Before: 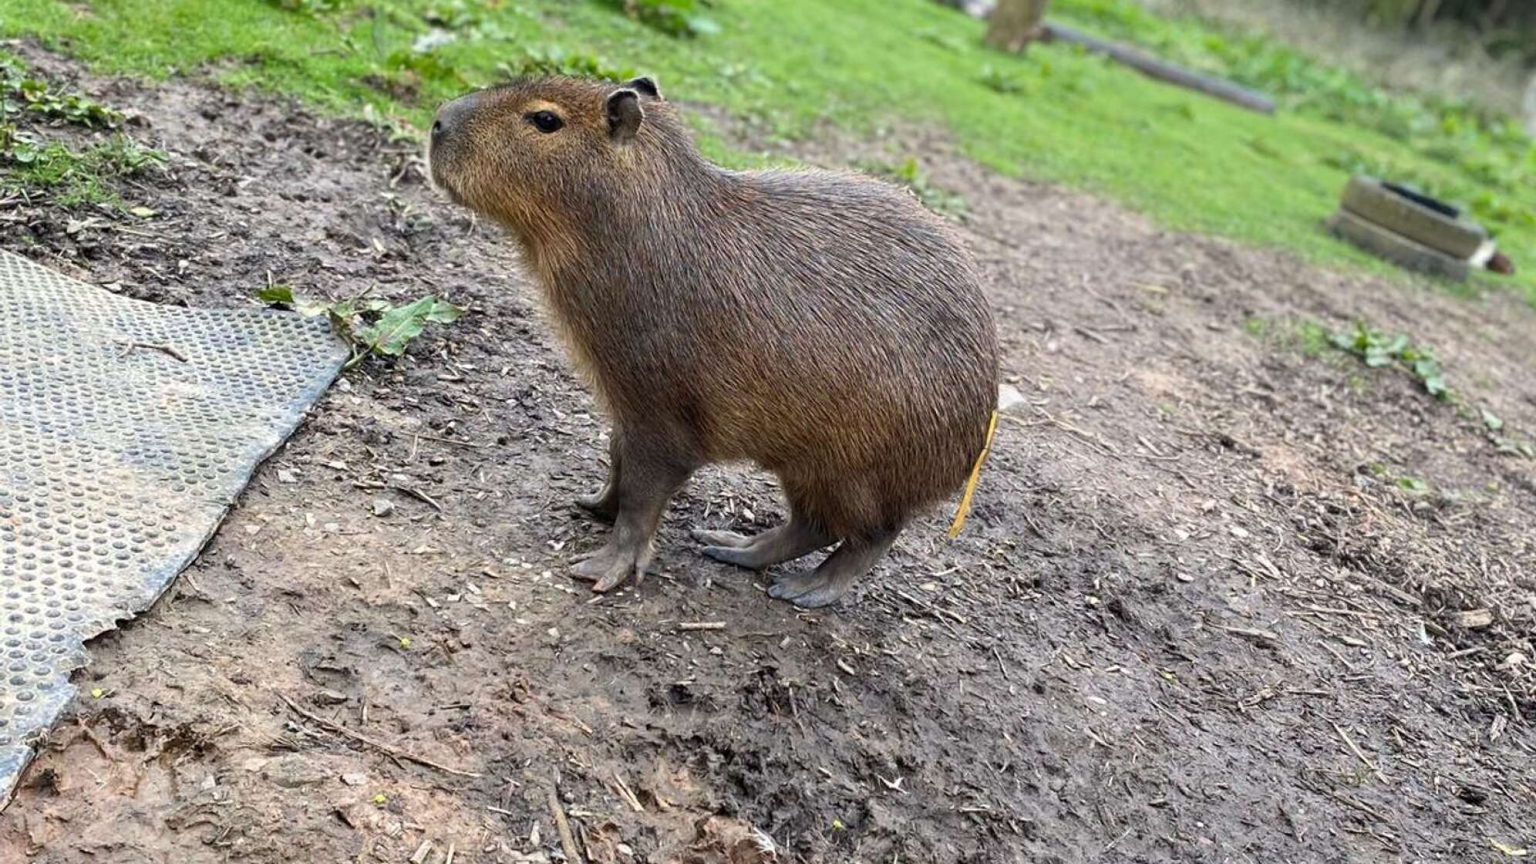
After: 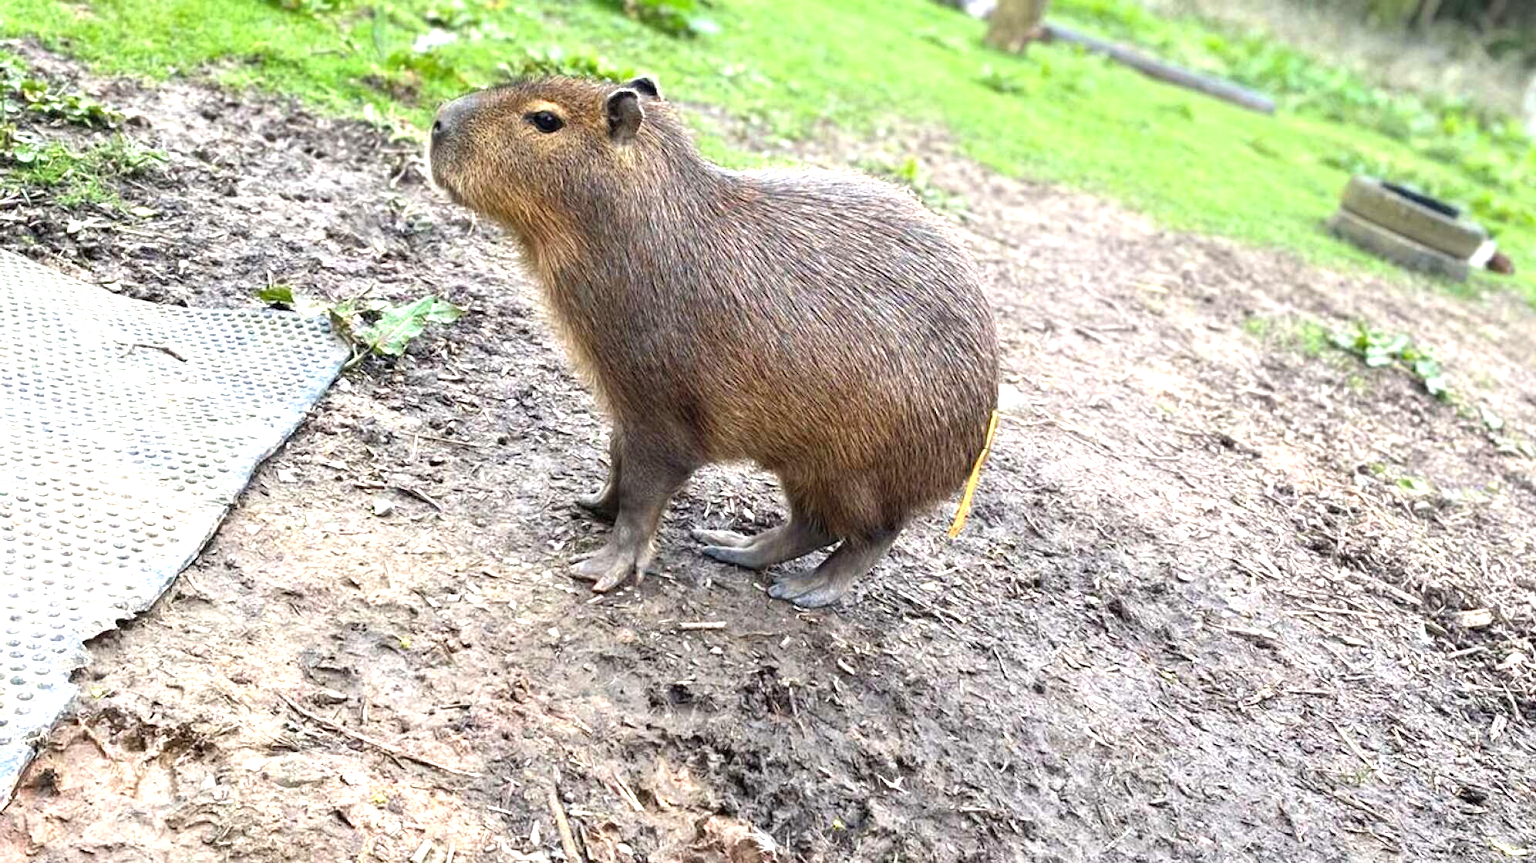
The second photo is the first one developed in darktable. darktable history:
color correction: highlights a* -0.118, highlights b* 0.12
exposure: black level correction 0, exposure 1.001 EV, compensate highlight preservation false
